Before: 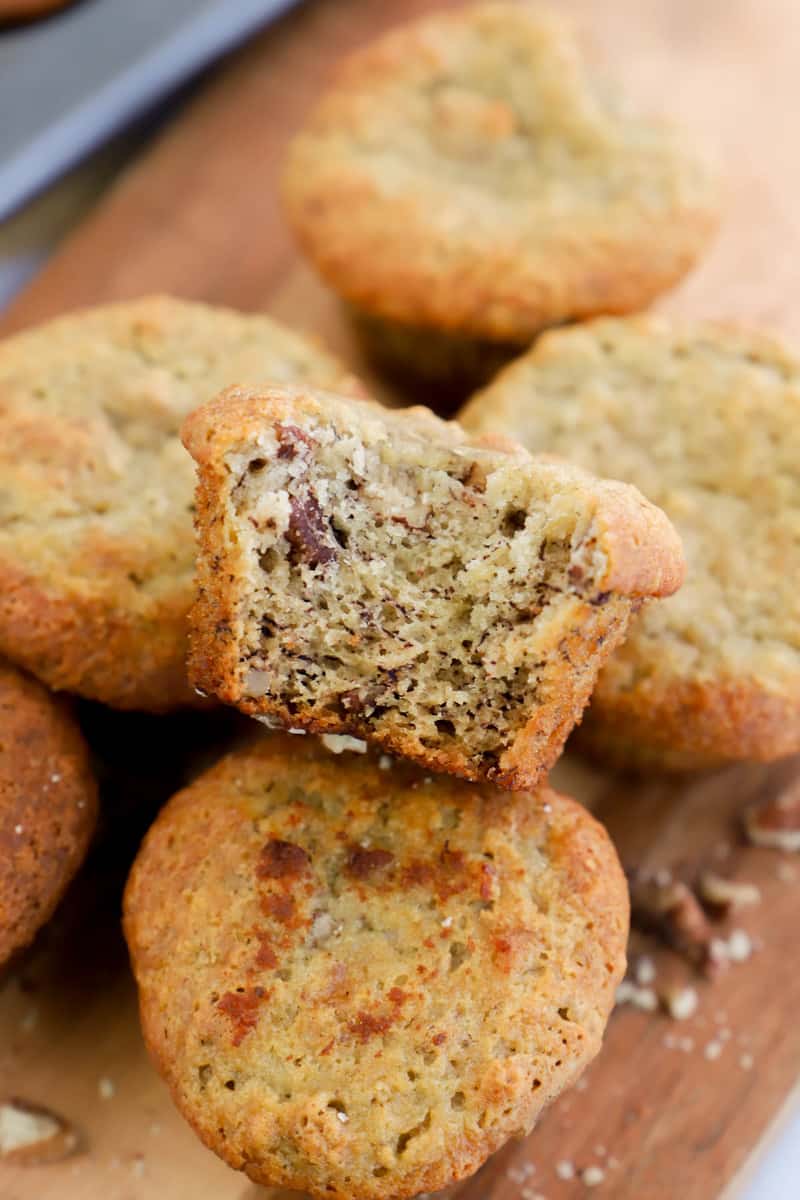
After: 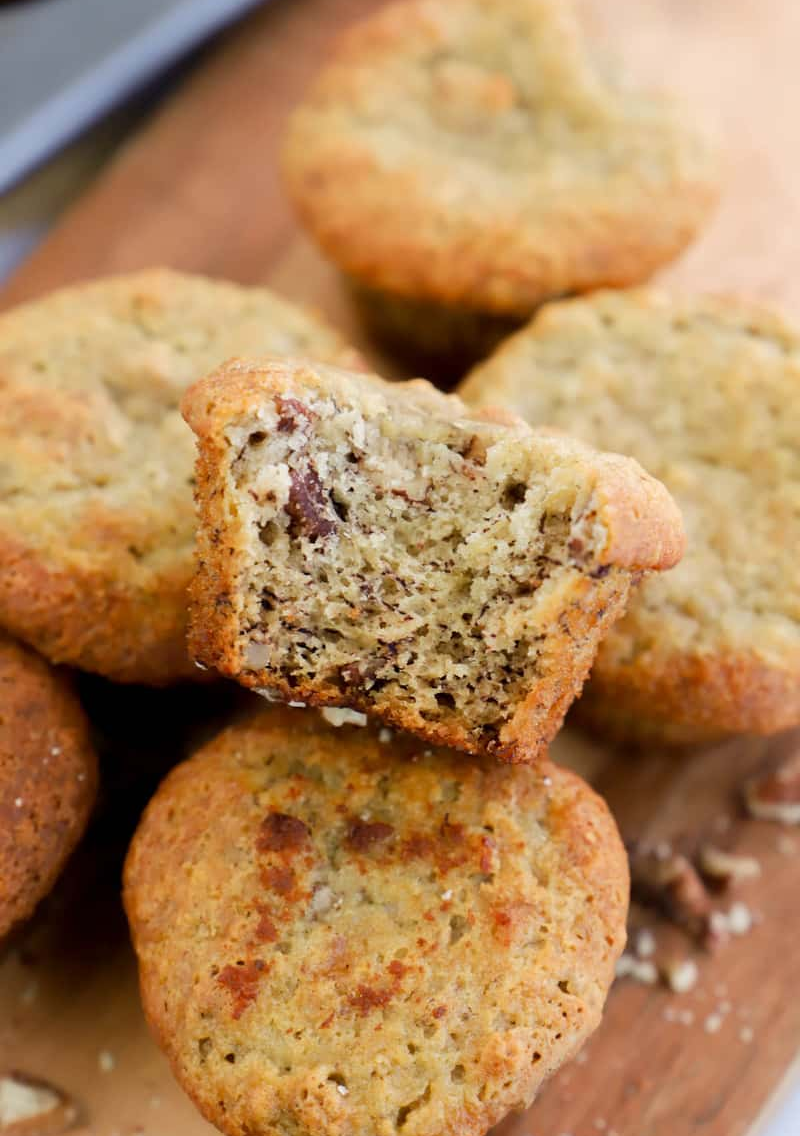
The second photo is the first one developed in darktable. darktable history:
crop and rotate: top 2.278%, bottom 3.036%
